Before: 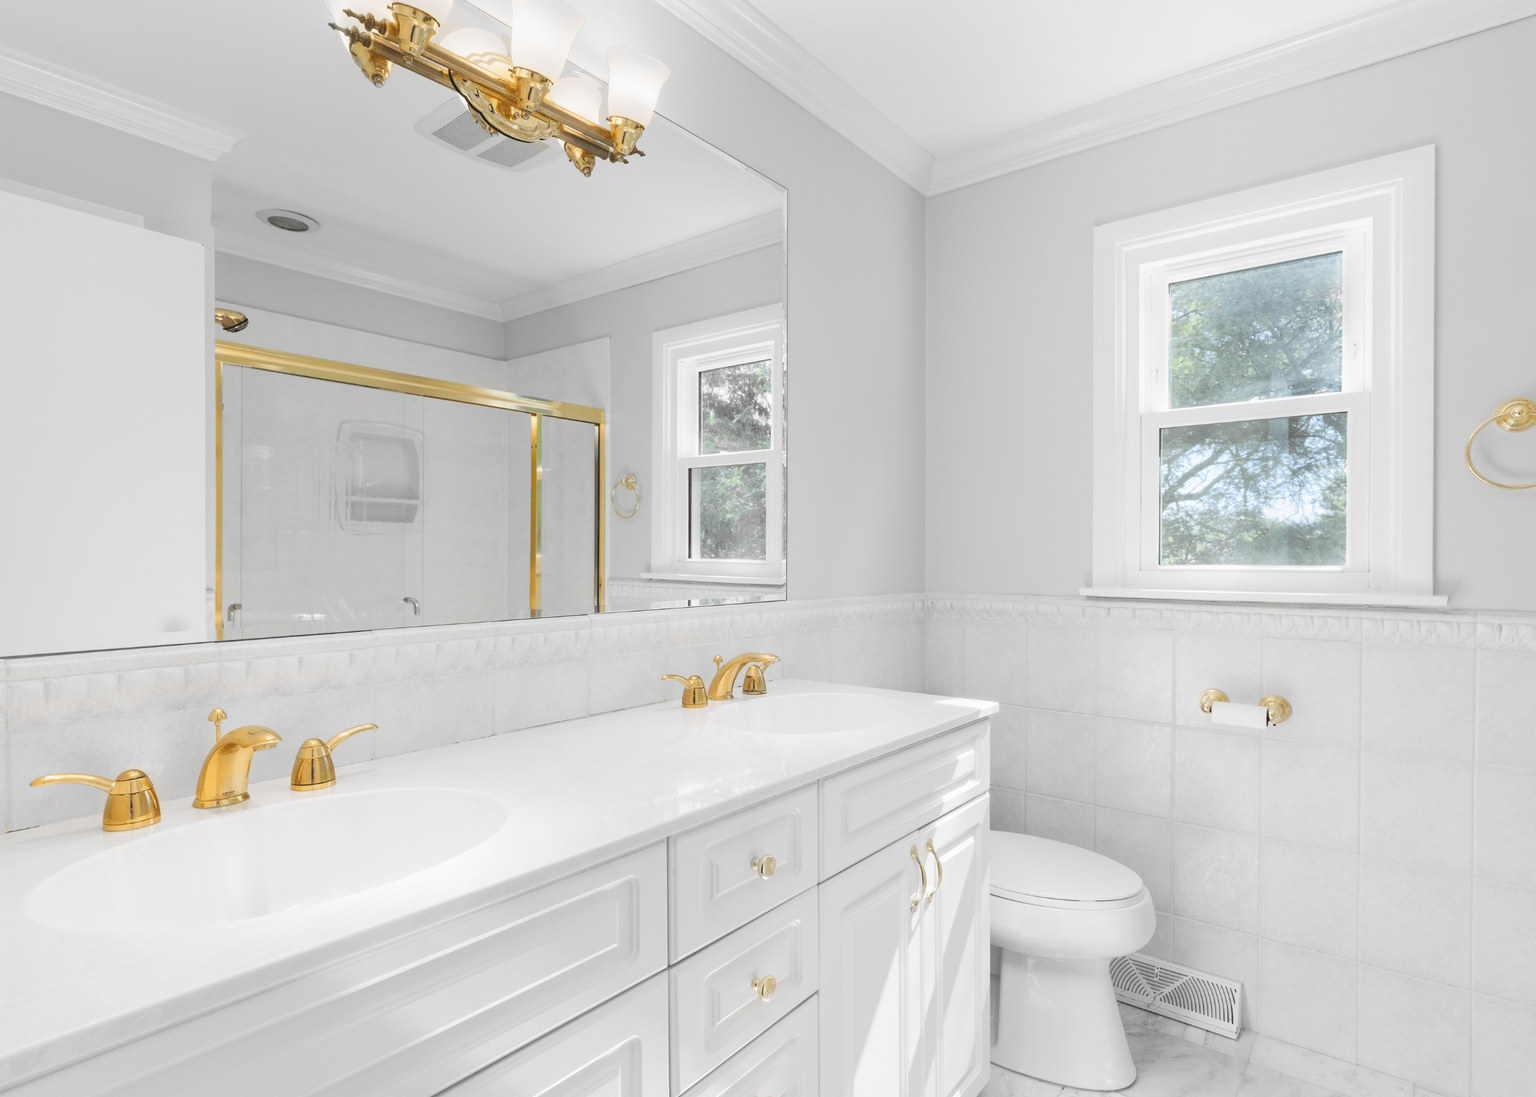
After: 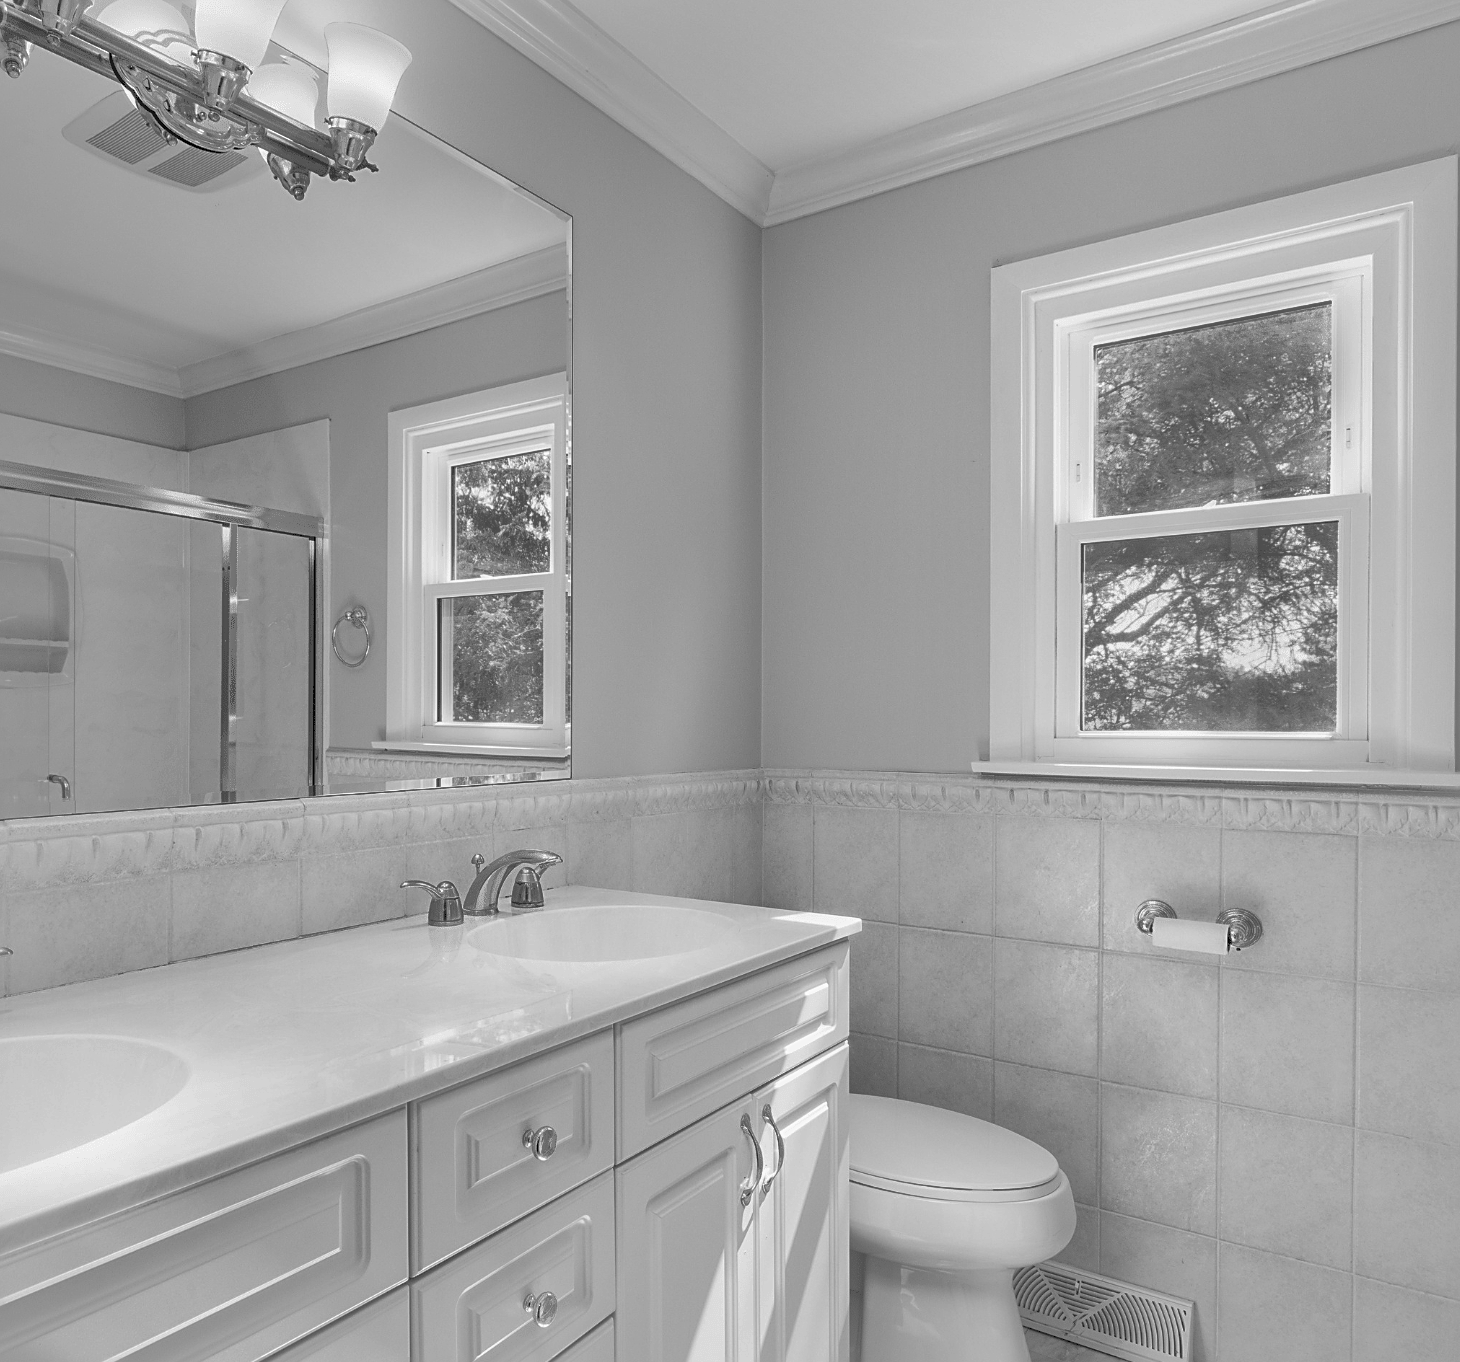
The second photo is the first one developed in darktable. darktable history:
crop and rotate: left 24.034%, top 2.838%, right 6.406%, bottom 6.299%
sharpen: on, module defaults
shadows and highlights: shadows 60, highlights -60
monochrome: a 26.22, b 42.67, size 0.8
color correction: highlights a* -4.73, highlights b* 5.06, saturation 0.97
local contrast: highlights 35%, detail 135%
